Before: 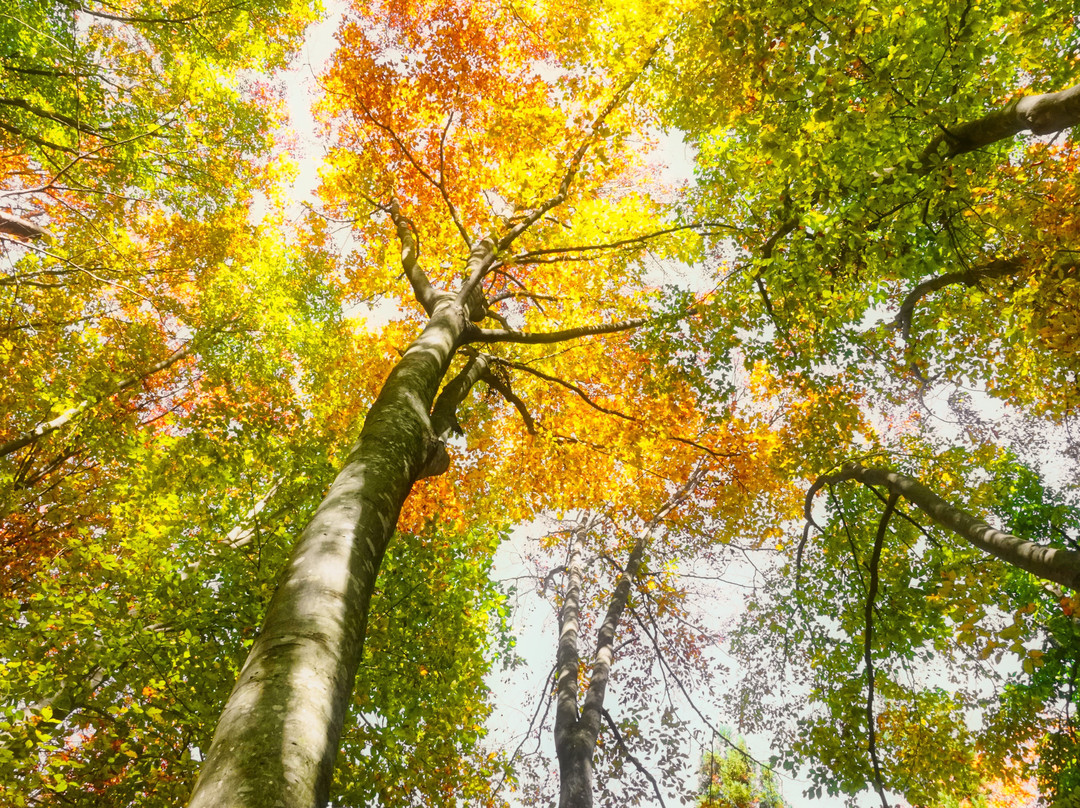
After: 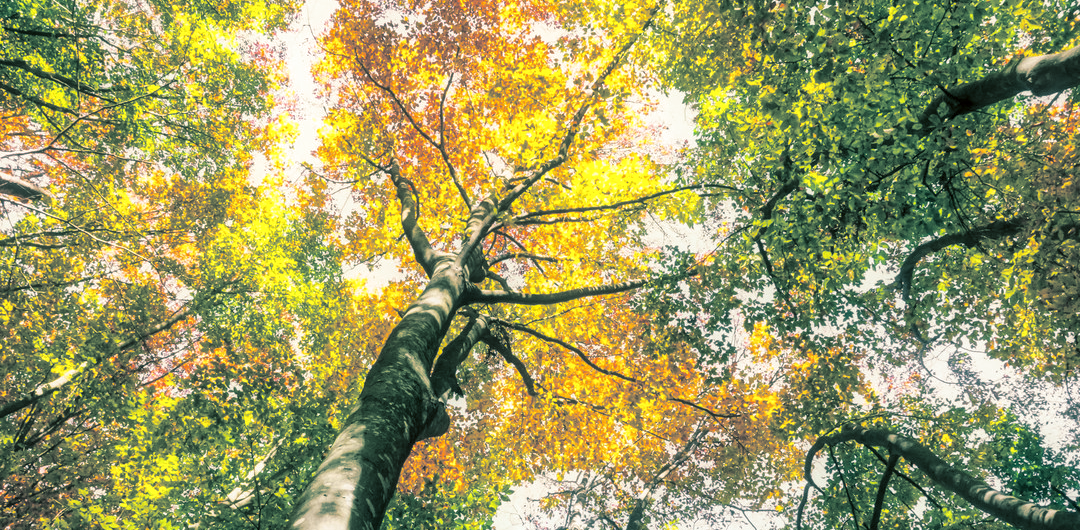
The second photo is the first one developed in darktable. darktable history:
local contrast: detail 130%
exposure: exposure 0.02 EV, compensate highlight preservation false
crop and rotate: top 4.848%, bottom 29.503%
split-toning: shadows › hue 186.43°, highlights › hue 49.29°, compress 30.29%
